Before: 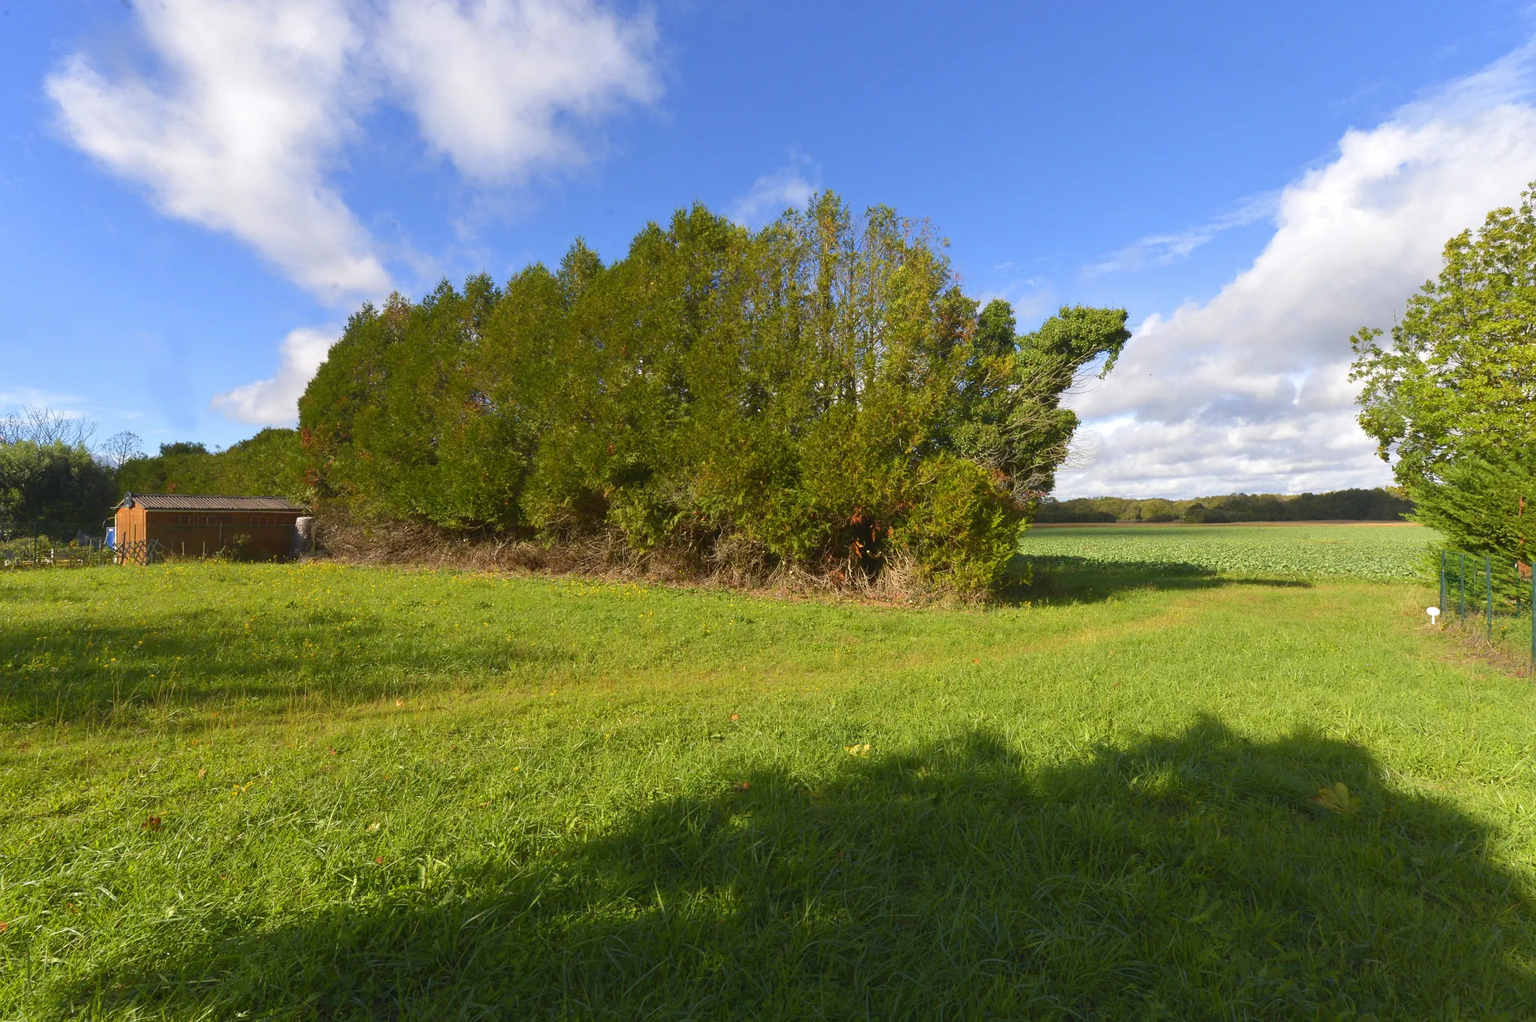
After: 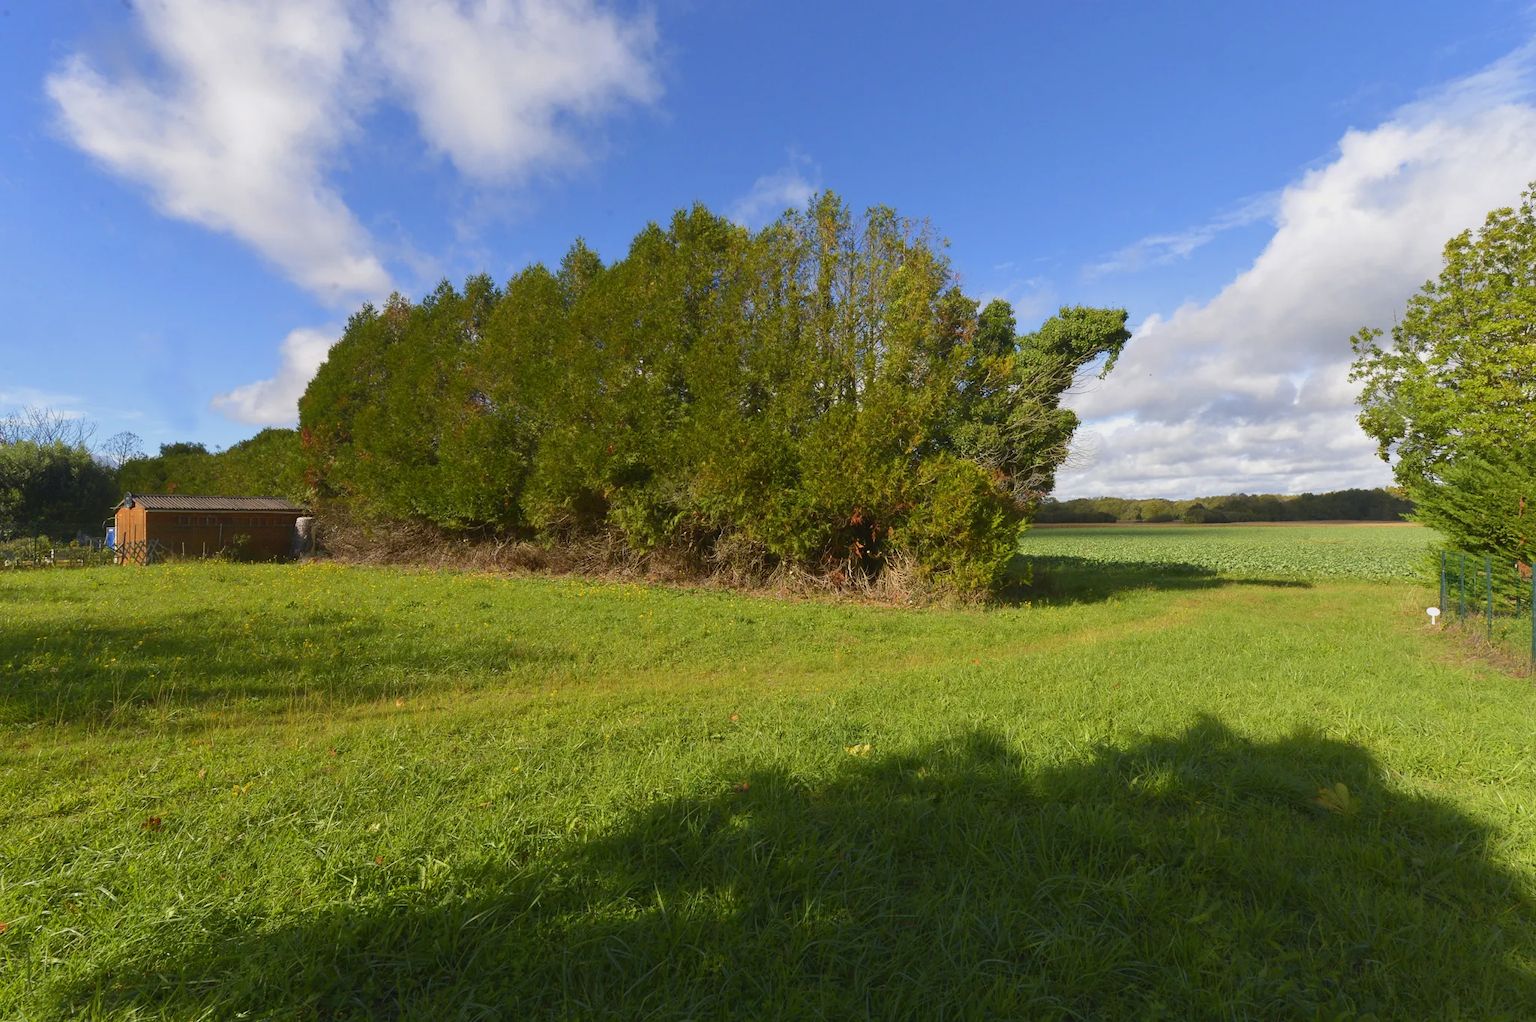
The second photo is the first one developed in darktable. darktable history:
exposure: exposure -0.26 EV, compensate exposure bias true, compensate highlight preservation false
